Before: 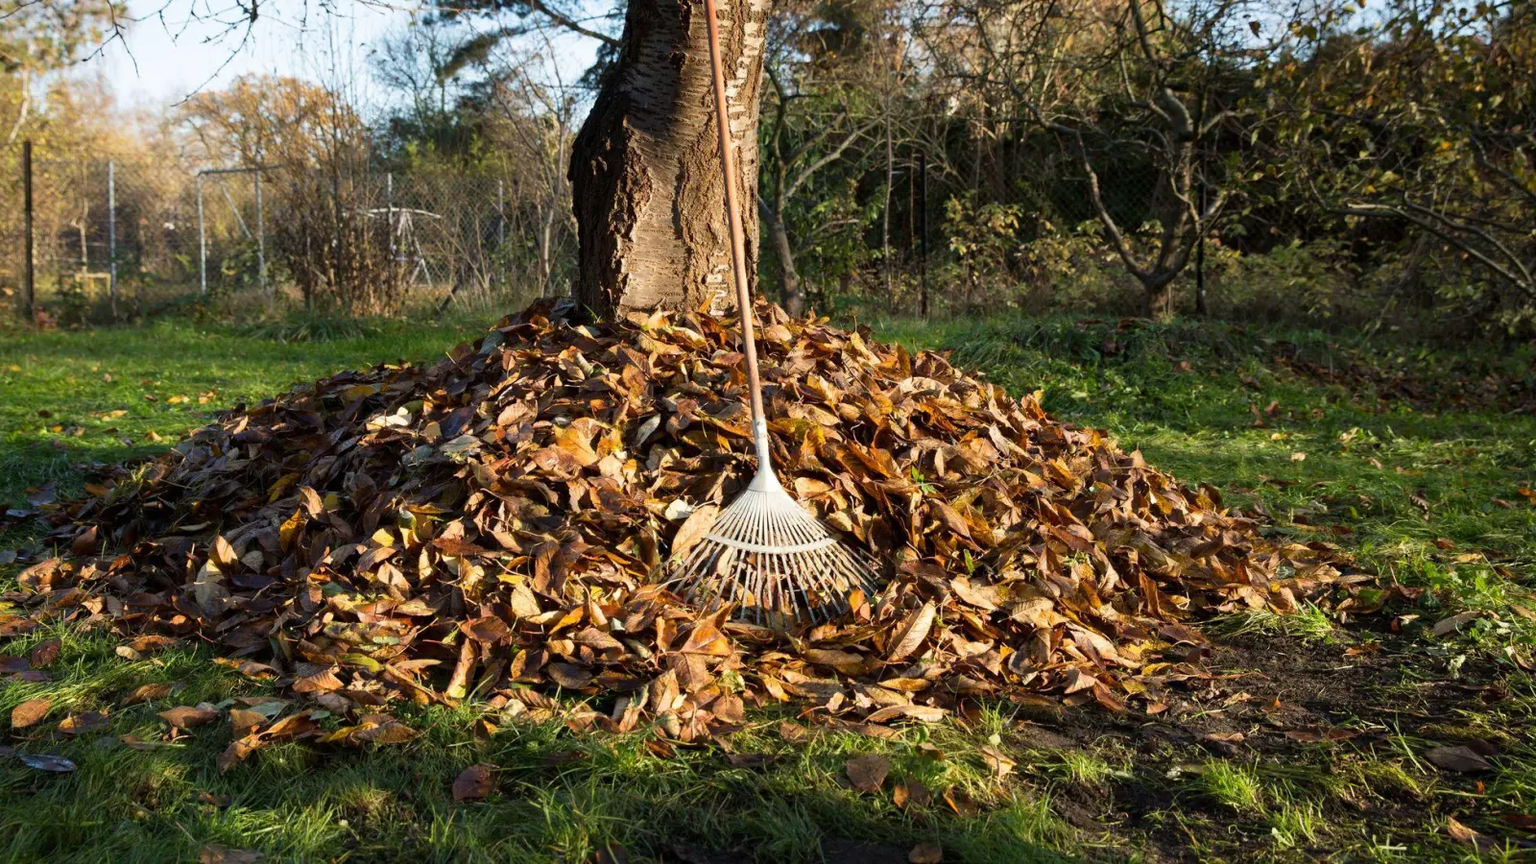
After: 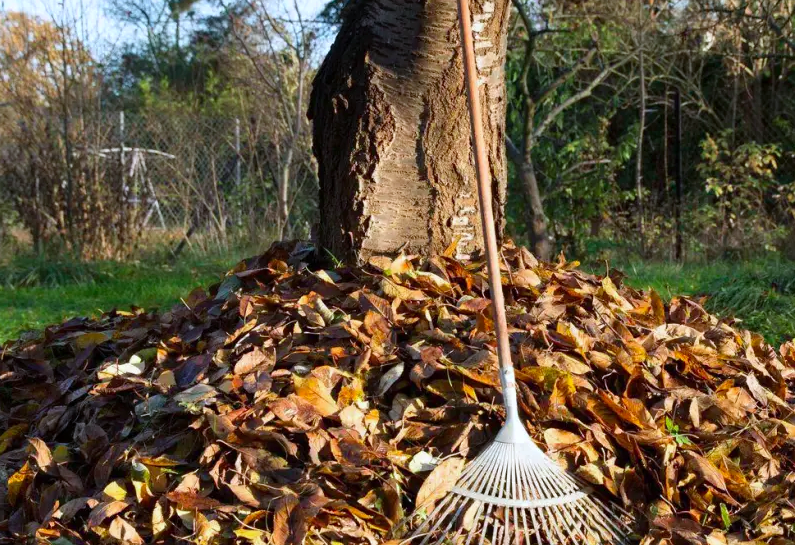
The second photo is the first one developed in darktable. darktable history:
crop: left 17.788%, top 7.691%, right 32.473%, bottom 31.664%
color calibration: output R [0.948, 0.091, -0.04, 0], output G [-0.3, 1.384, -0.085, 0], output B [-0.108, 0.061, 1.08, 0], illuminant as shot in camera, x 0.358, y 0.373, temperature 4628.91 K
